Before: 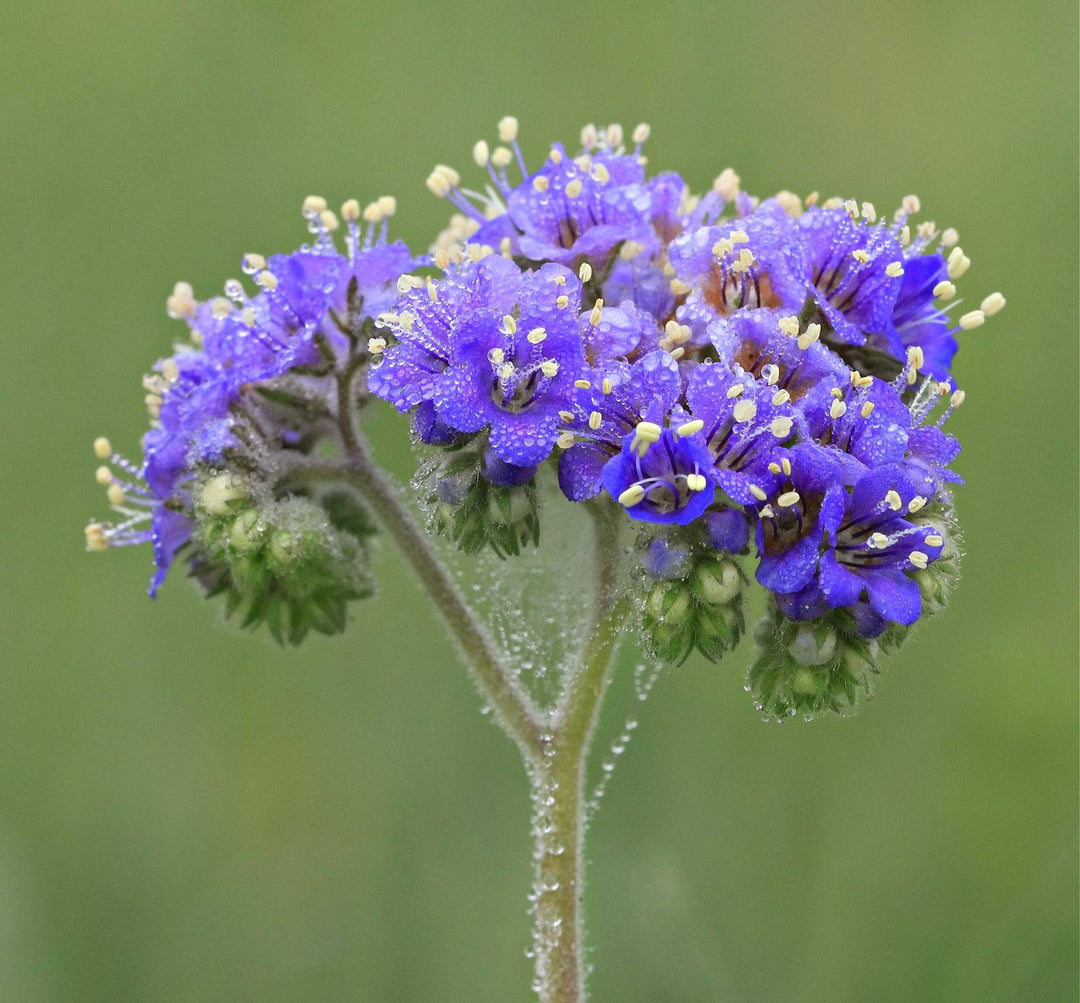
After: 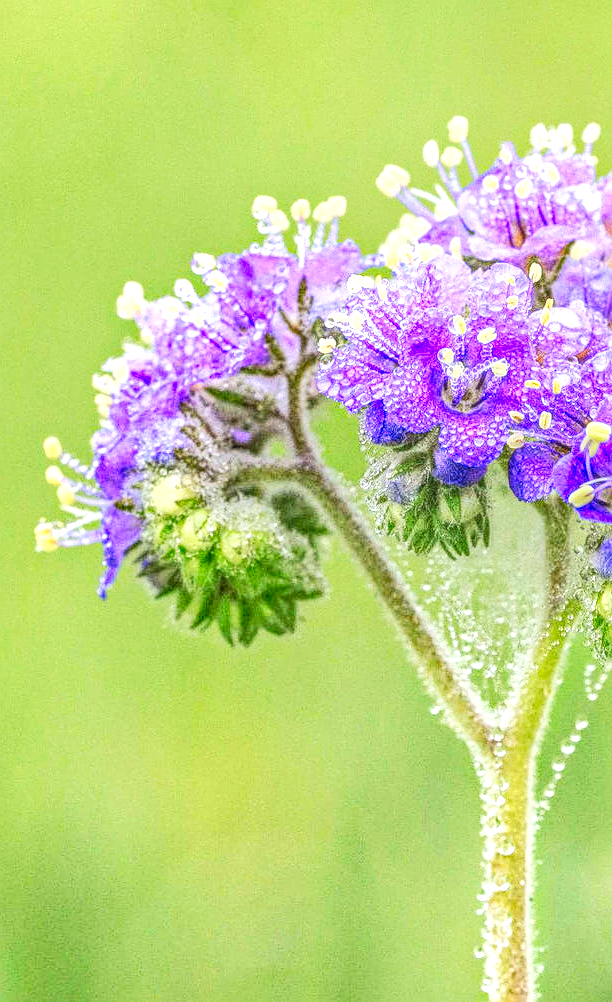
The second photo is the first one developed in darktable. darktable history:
contrast brightness saturation: contrast 0.195, brightness 0.165, saturation 0.219
sharpen: on, module defaults
exposure: exposure 0.922 EV, compensate exposure bias true, compensate highlight preservation false
local contrast: highlights 6%, shadows 7%, detail 199%, midtone range 0.252
crop: left 4.702%, right 38.619%
haze removal: compatibility mode true, adaptive false
tone equalizer: -8 EV 0.971 EV, -7 EV 0.978 EV, -6 EV 1.03 EV, -5 EV 0.964 EV, -4 EV 1.01 EV, -3 EV 0.737 EV, -2 EV 0.48 EV, -1 EV 0.232 EV, smoothing diameter 24.97%, edges refinement/feathering 6.84, preserve details guided filter
tone curve: curves: ch0 [(0.016, 0.011) (0.204, 0.146) (0.515, 0.476) (0.78, 0.795) (1, 0.981)], preserve colors none
